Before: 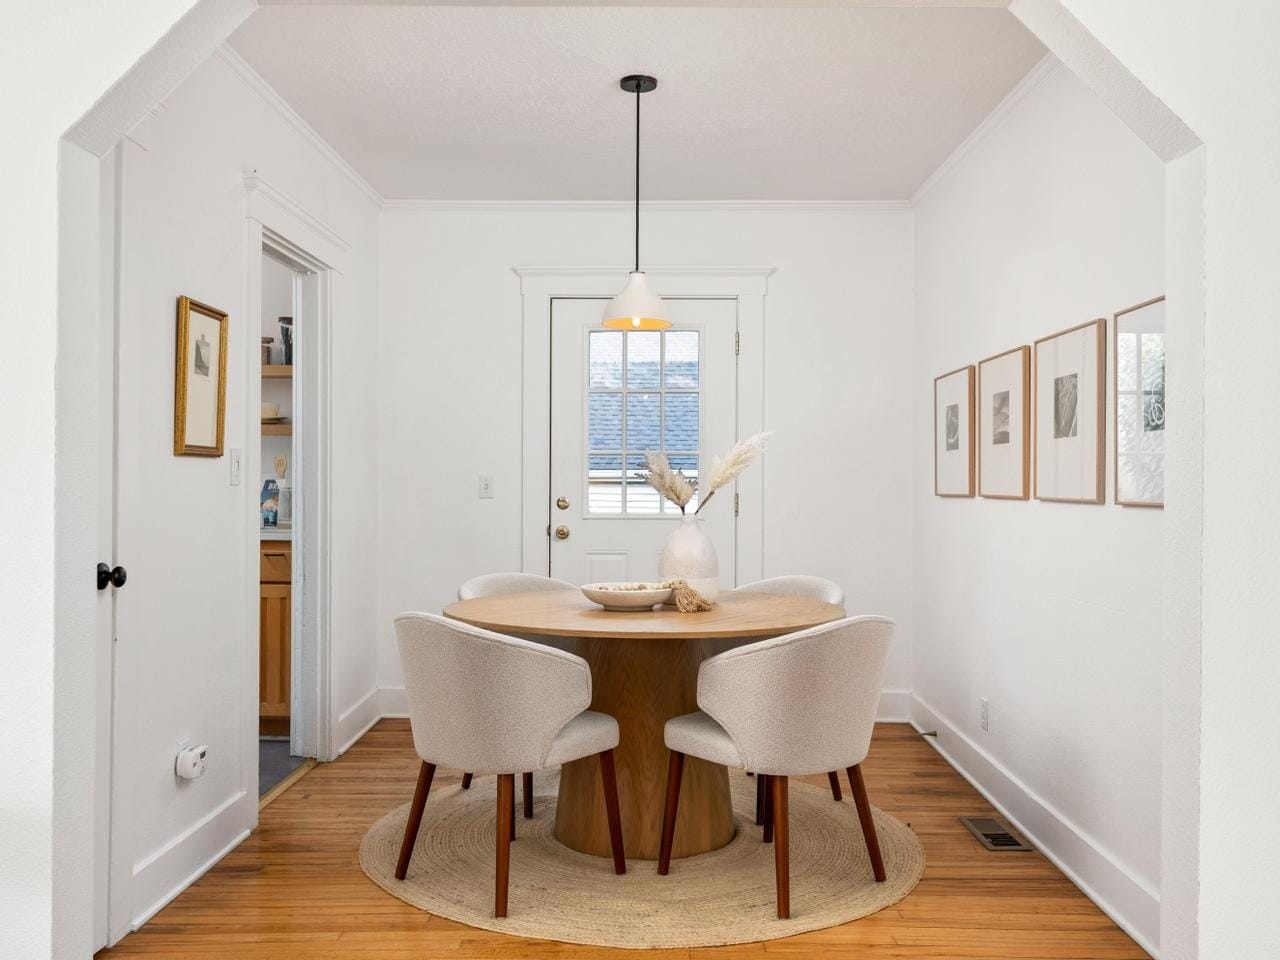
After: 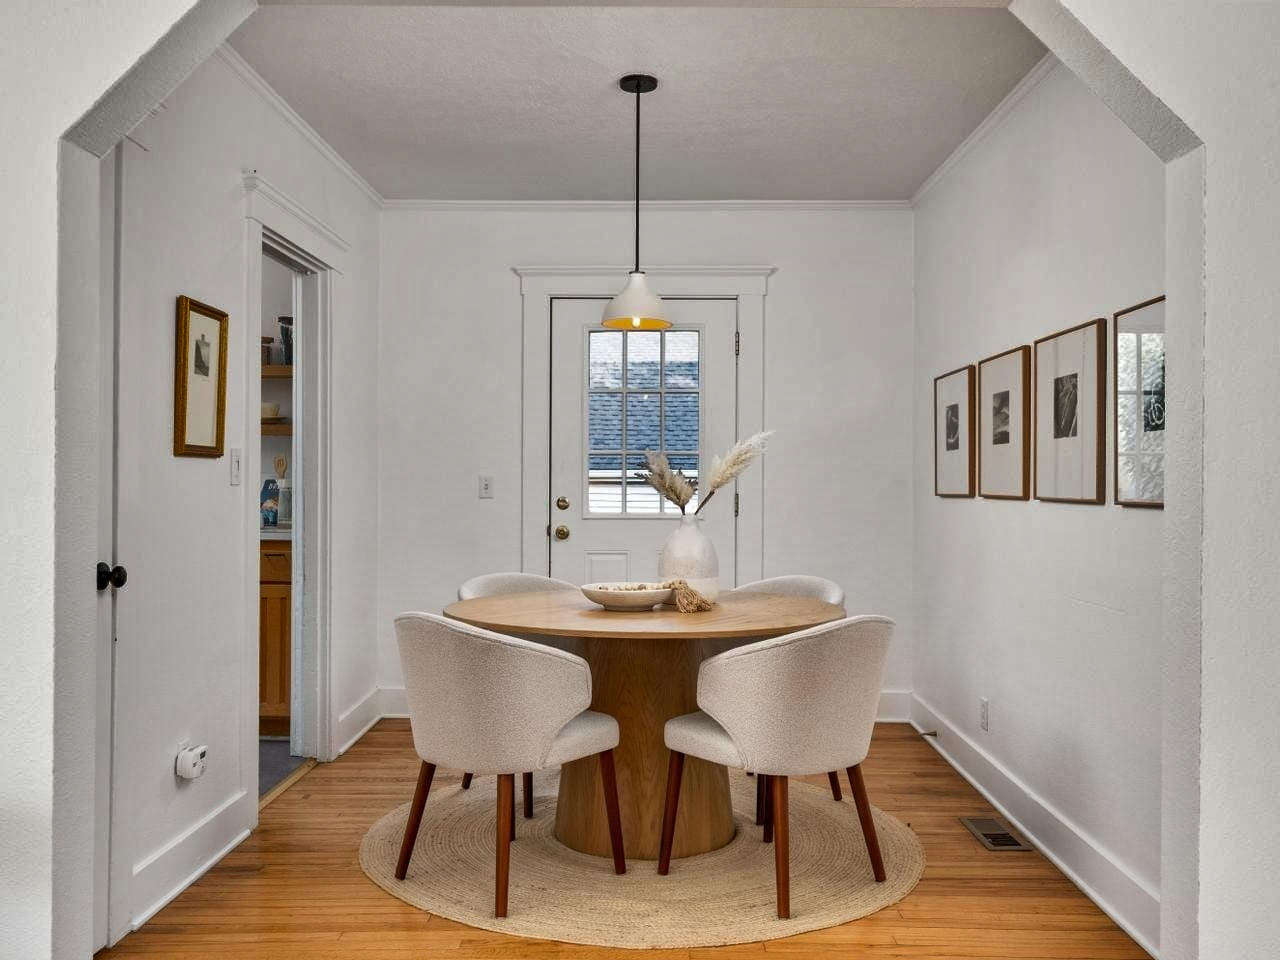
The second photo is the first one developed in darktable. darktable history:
shadows and highlights: white point adjustment 0.089, highlights -69.8, soften with gaussian
tone equalizer: on, module defaults
